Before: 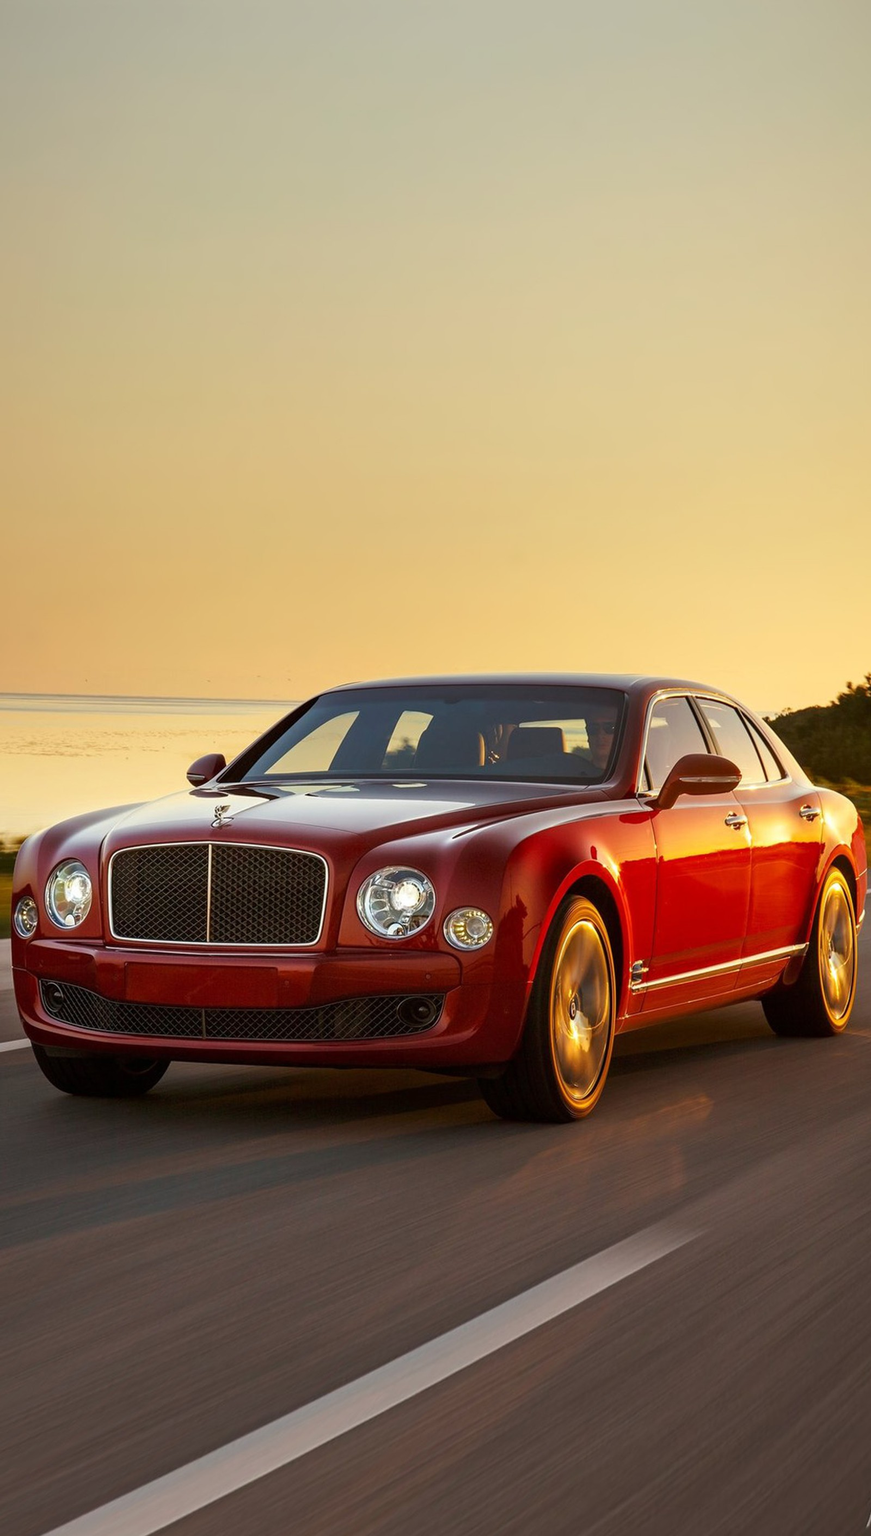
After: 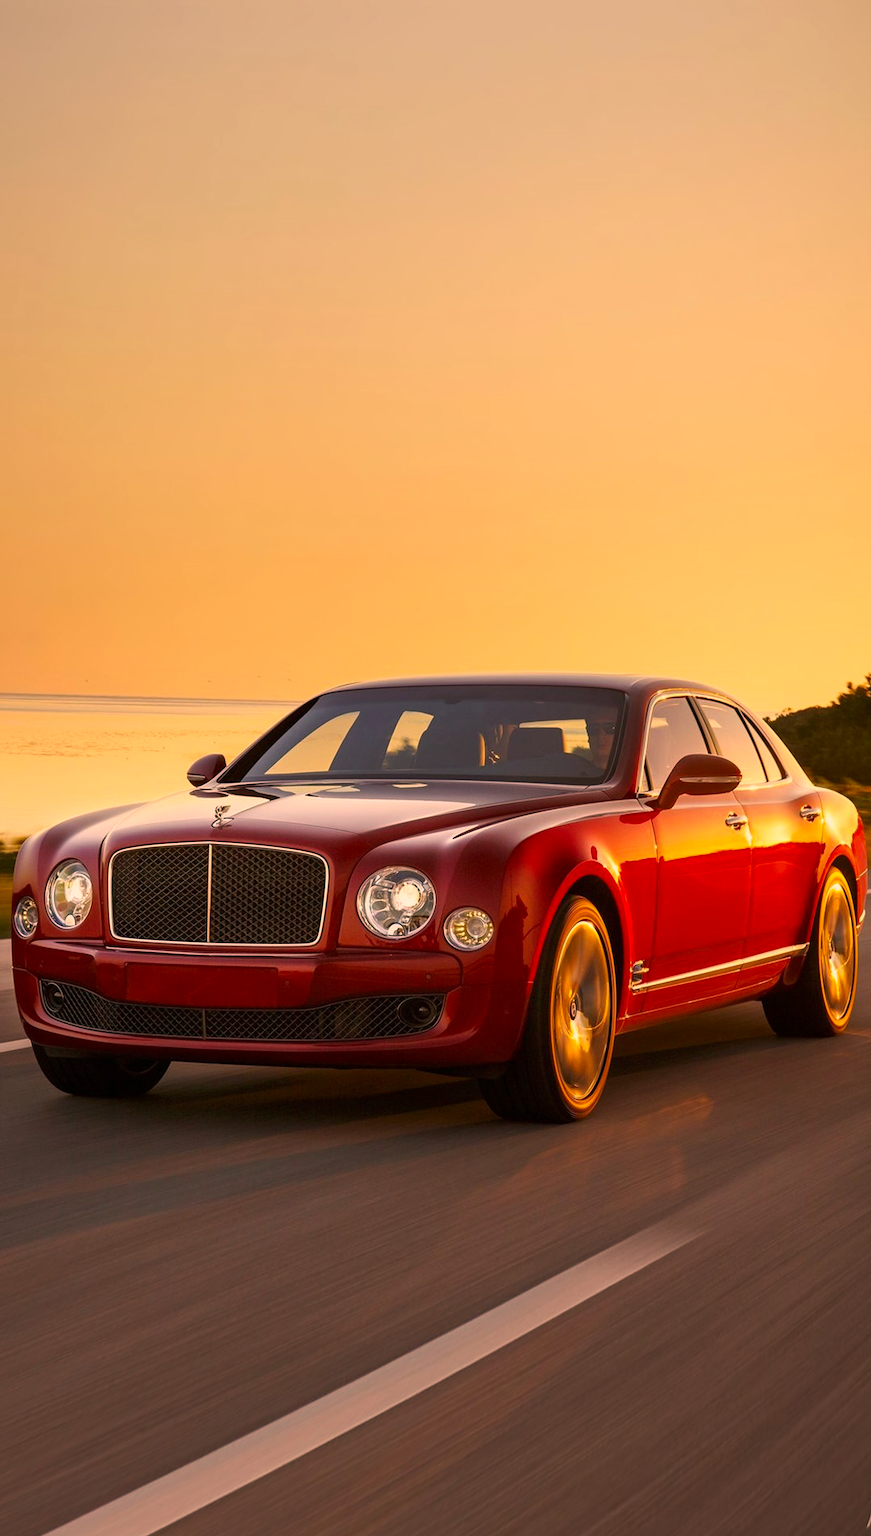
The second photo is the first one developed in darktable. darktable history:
color correction: highlights a* 22.05, highlights b* 22.15
